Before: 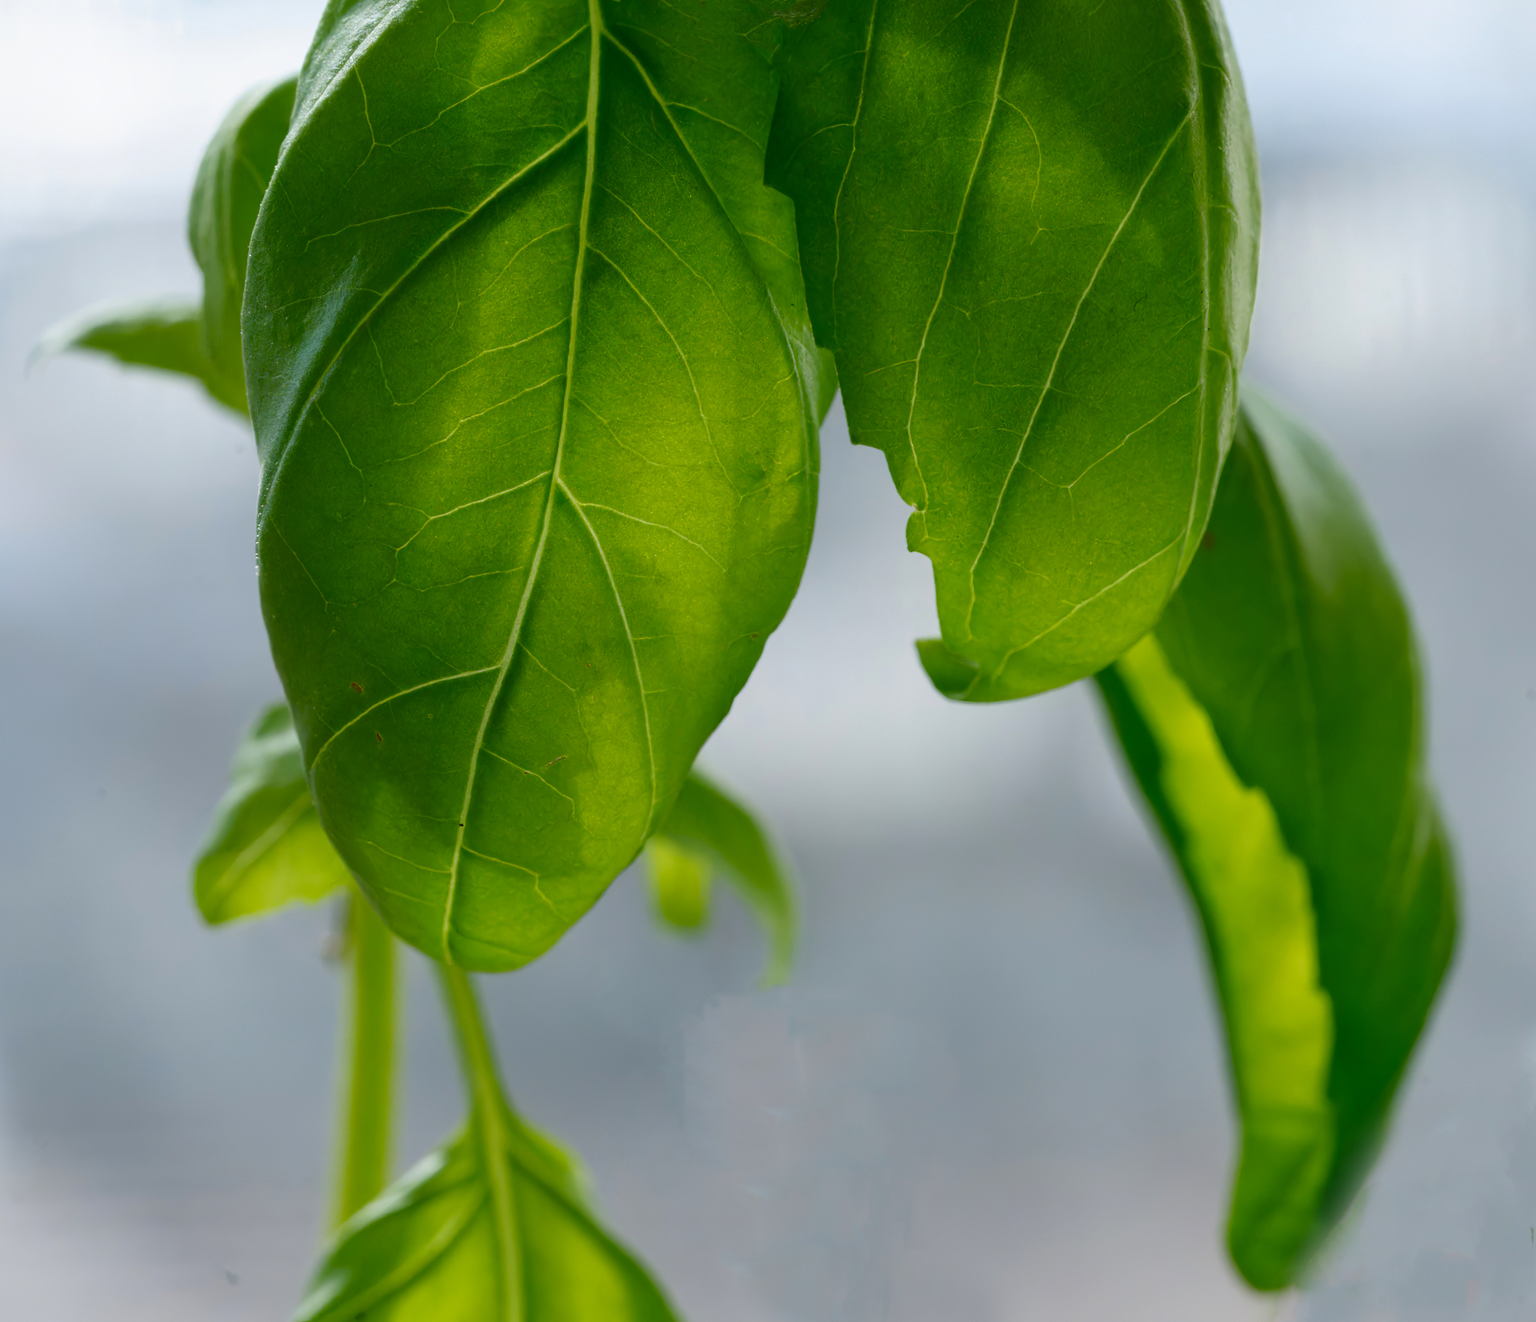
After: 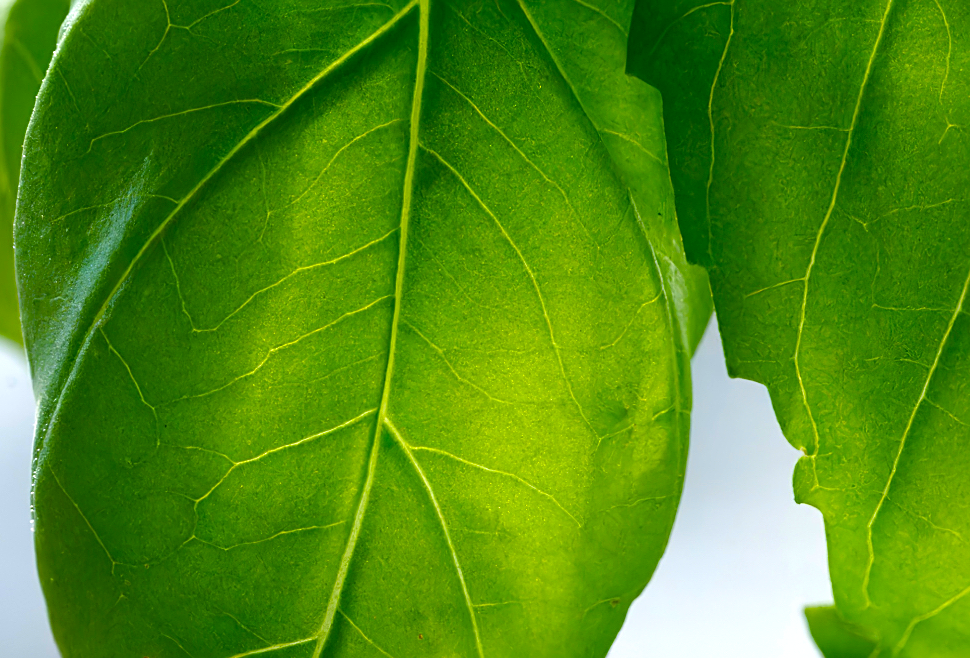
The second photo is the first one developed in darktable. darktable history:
exposure: black level correction 0, exposure 0.701 EV, compensate highlight preservation false
crop: left 14.992%, top 9.244%, right 31.111%, bottom 48.268%
color balance rgb: perceptual saturation grading › global saturation 25.469%
sharpen: on, module defaults
